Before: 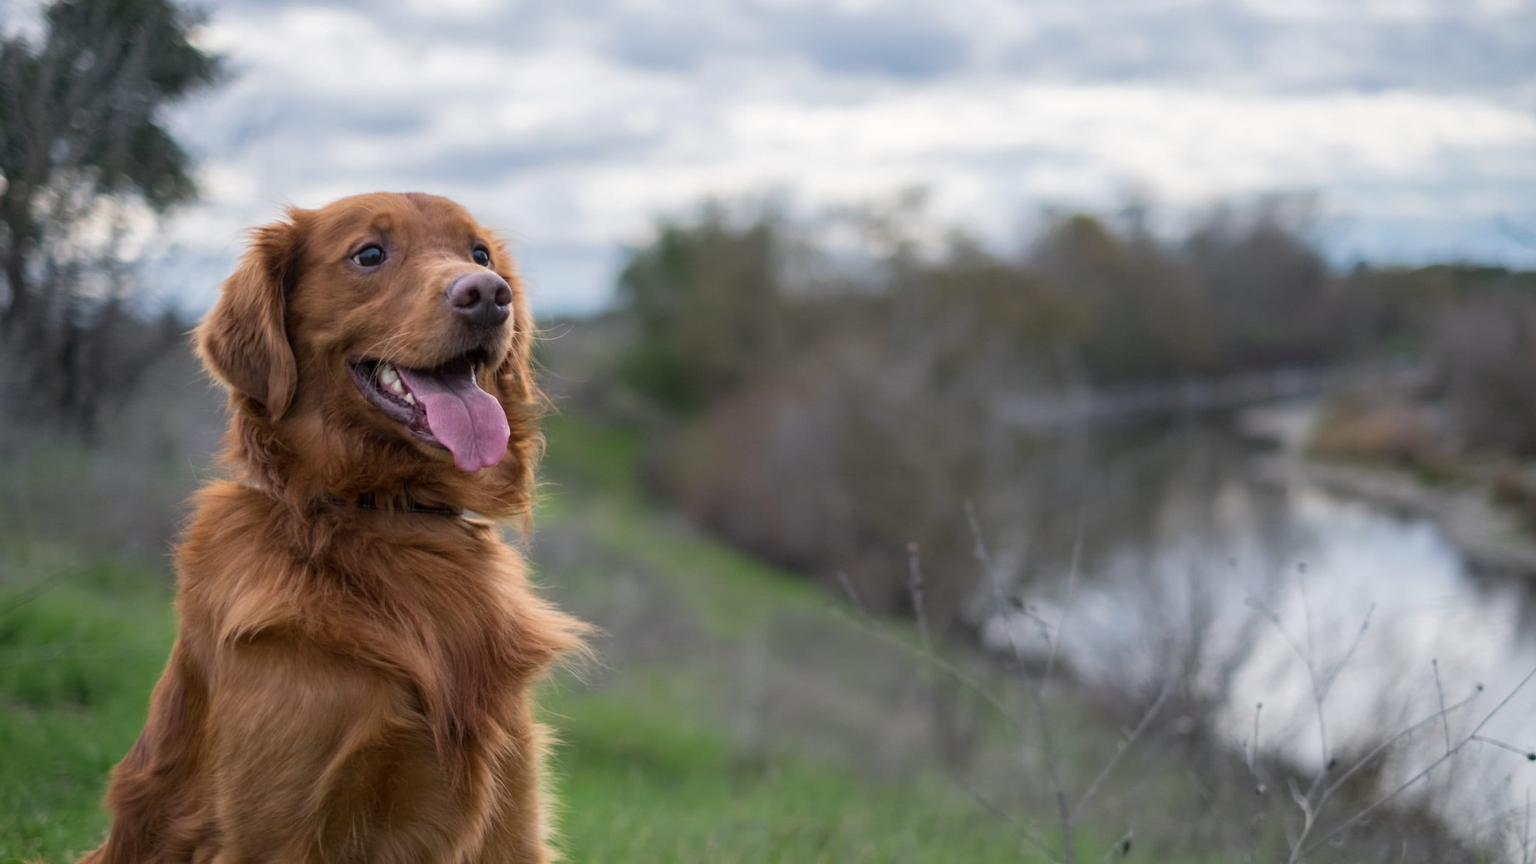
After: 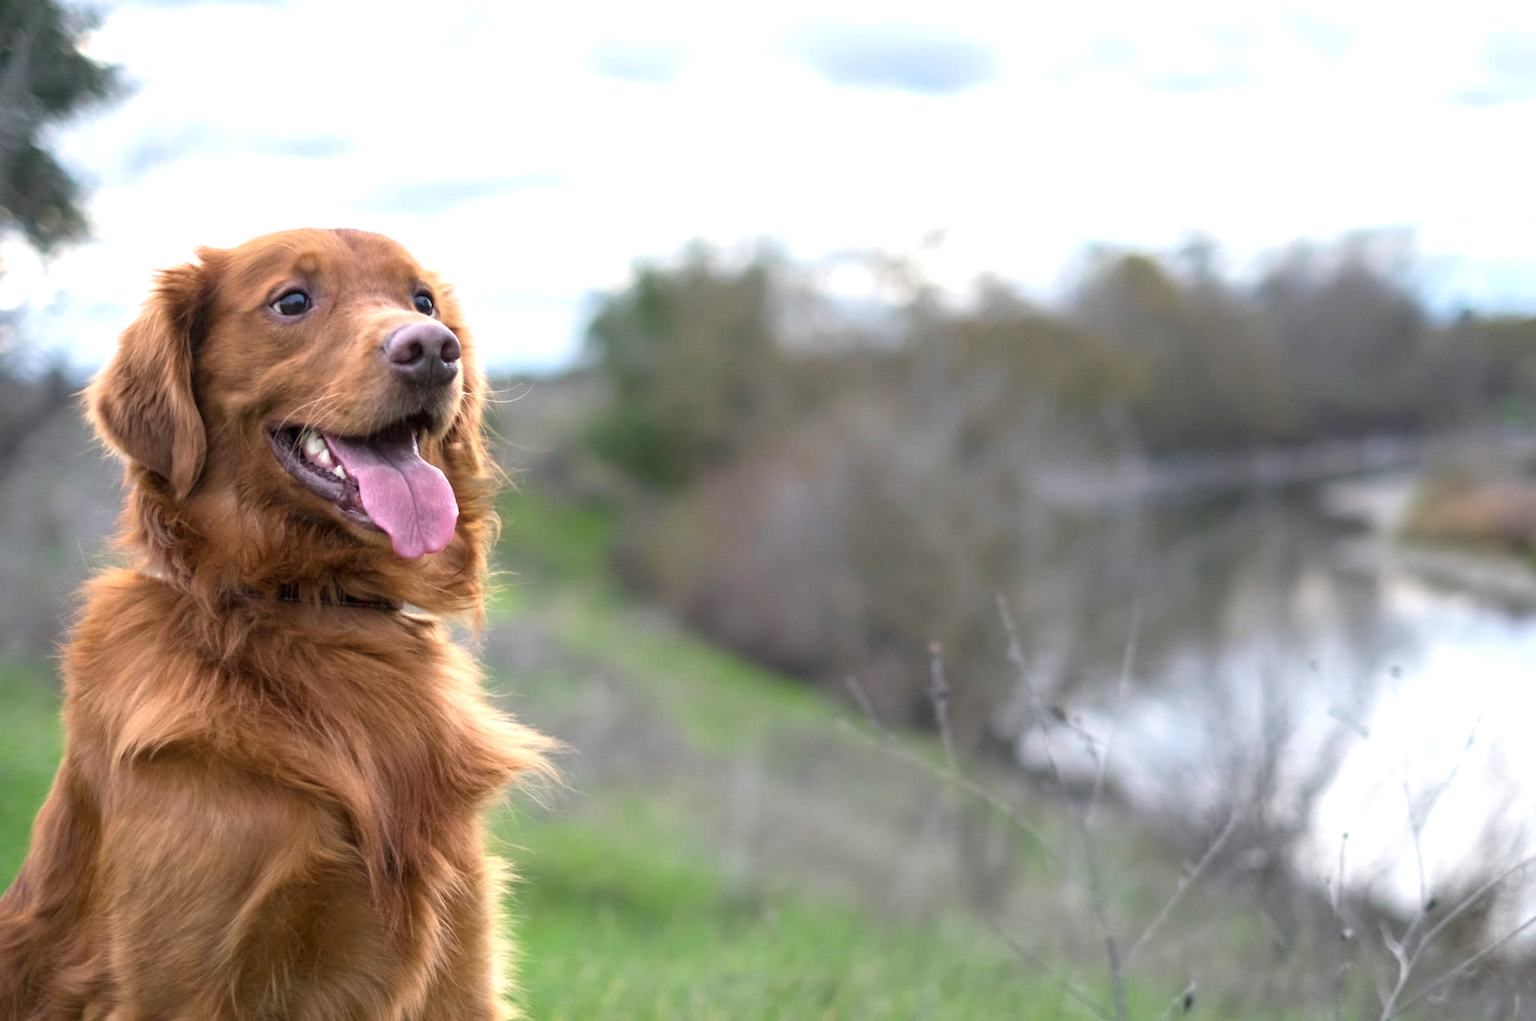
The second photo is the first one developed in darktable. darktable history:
exposure: exposure 0.935 EV, compensate highlight preservation false
crop: left 8.026%, right 7.374%
